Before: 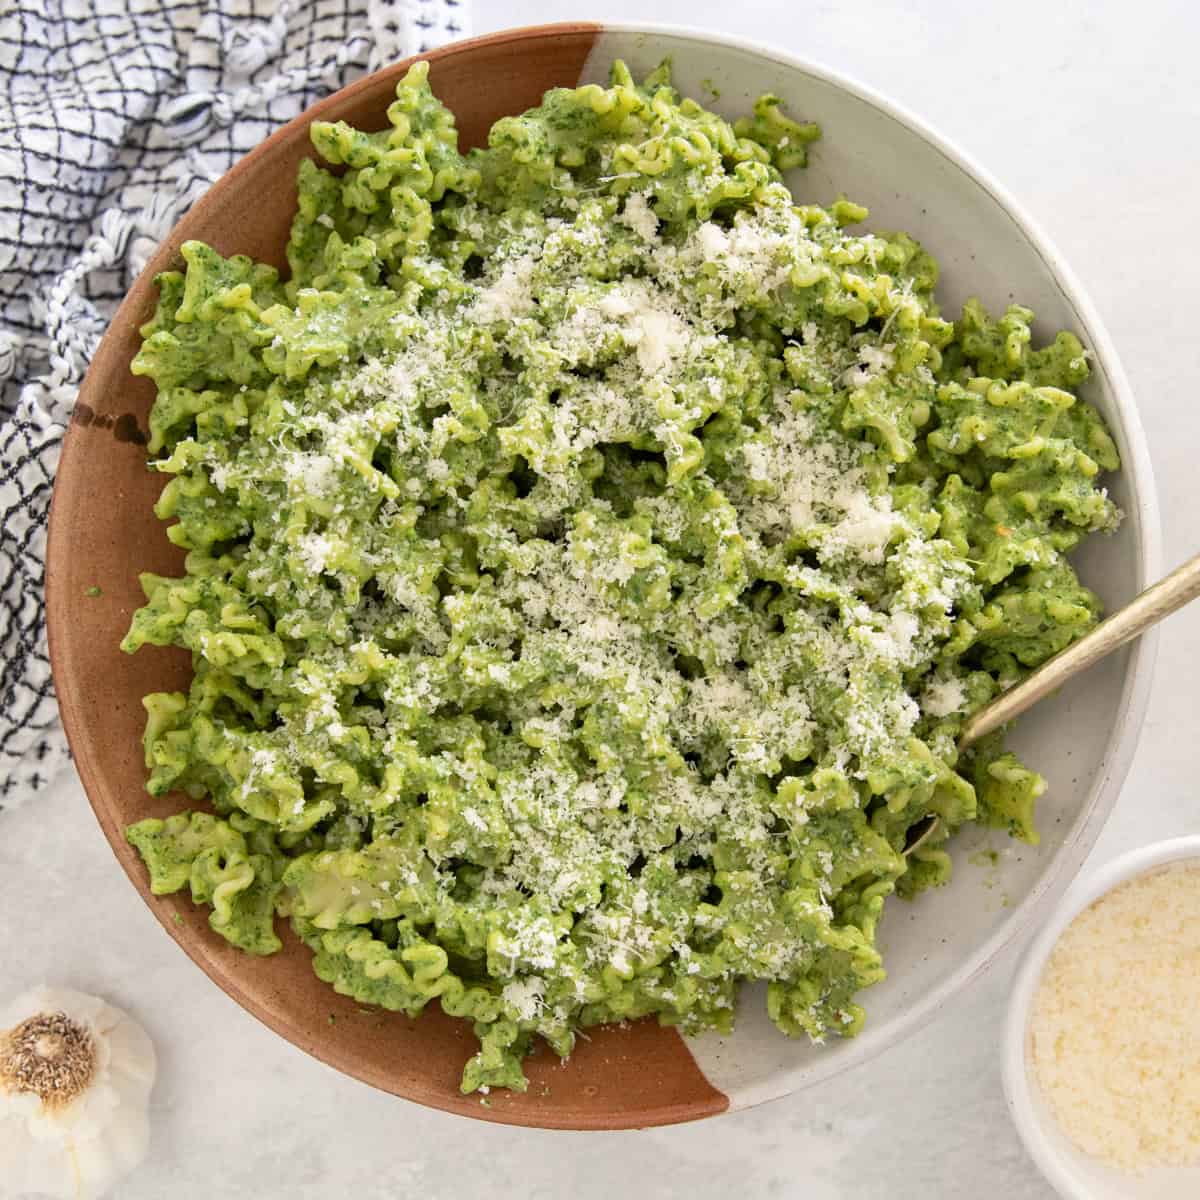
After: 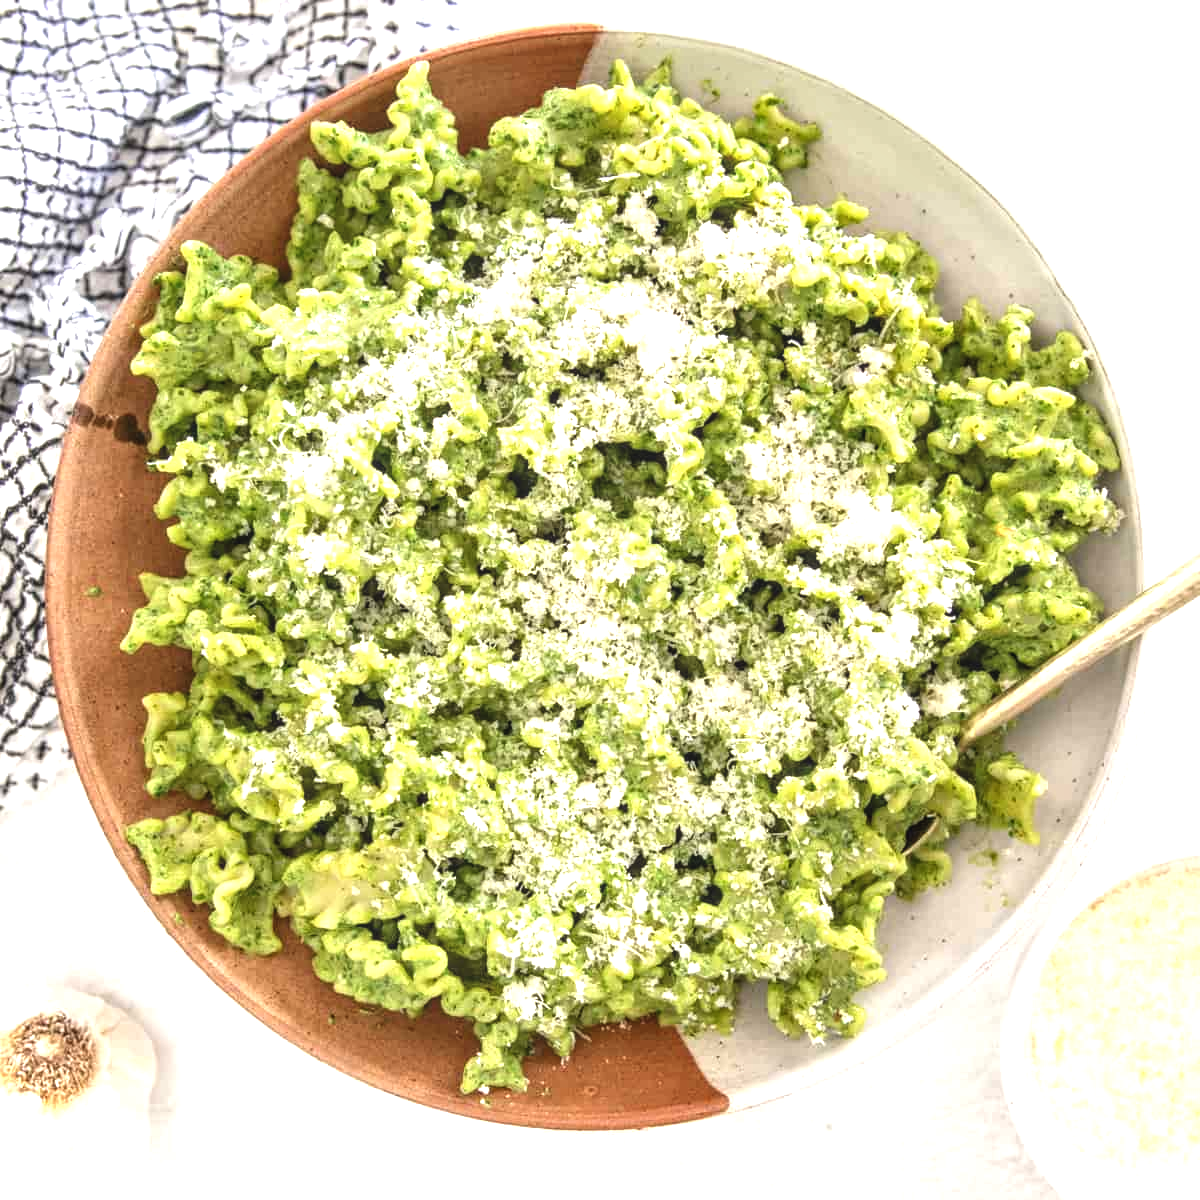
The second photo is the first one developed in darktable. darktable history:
local contrast: detail 130%
exposure: black level correction -0.005, exposure 1 EV, compensate highlight preservation false
